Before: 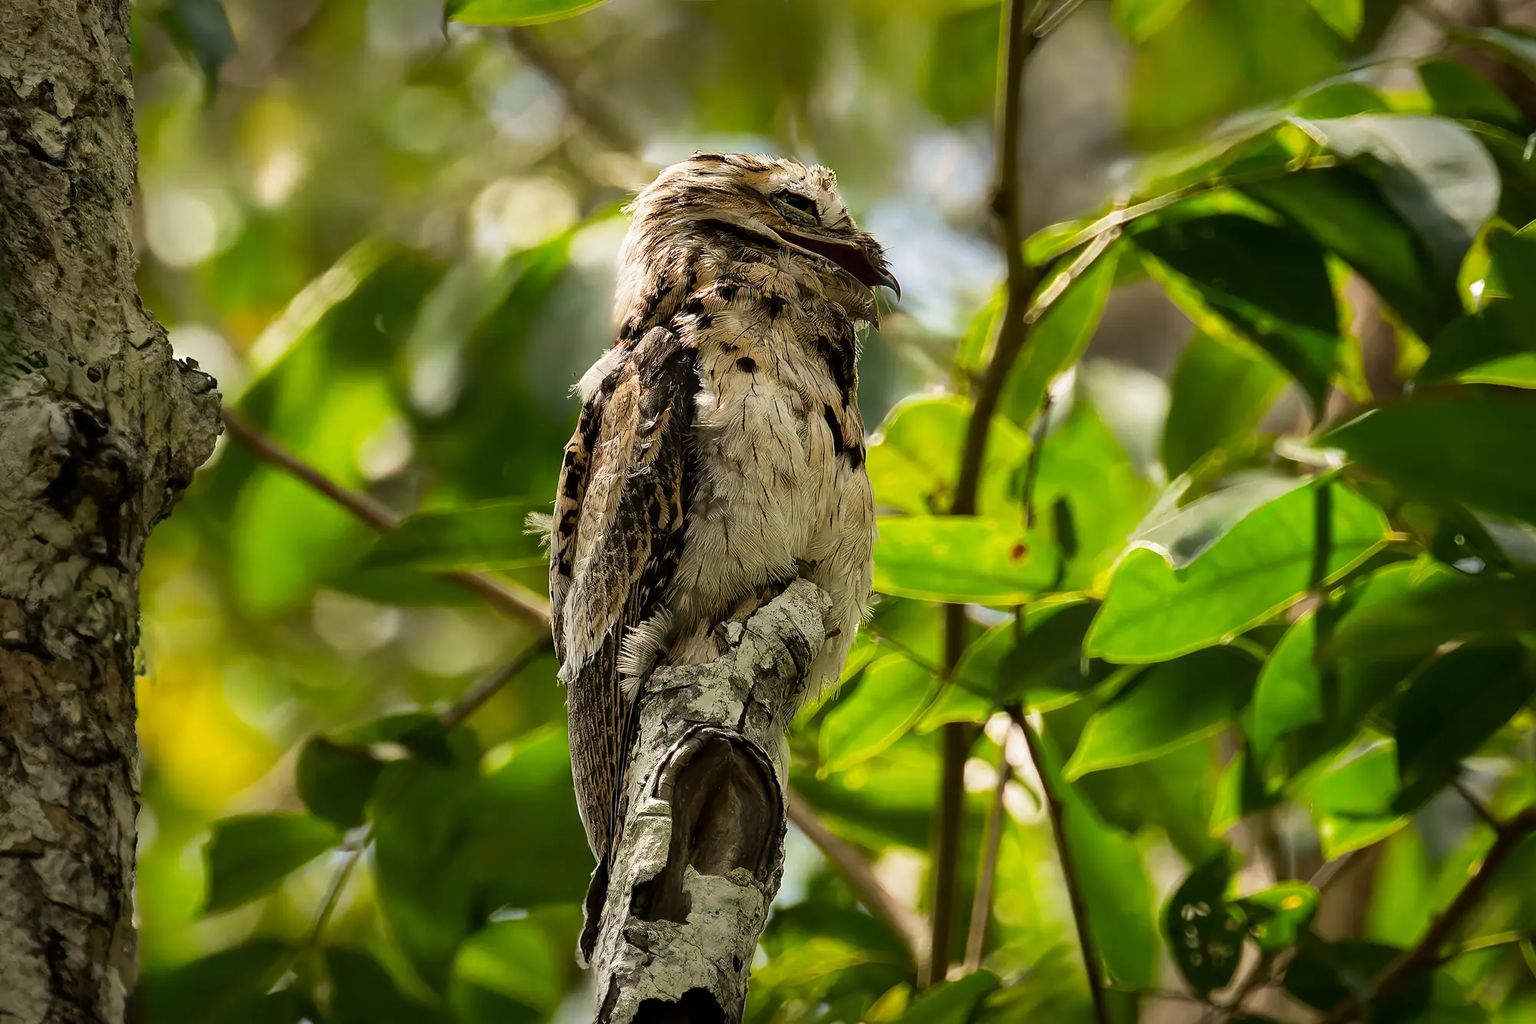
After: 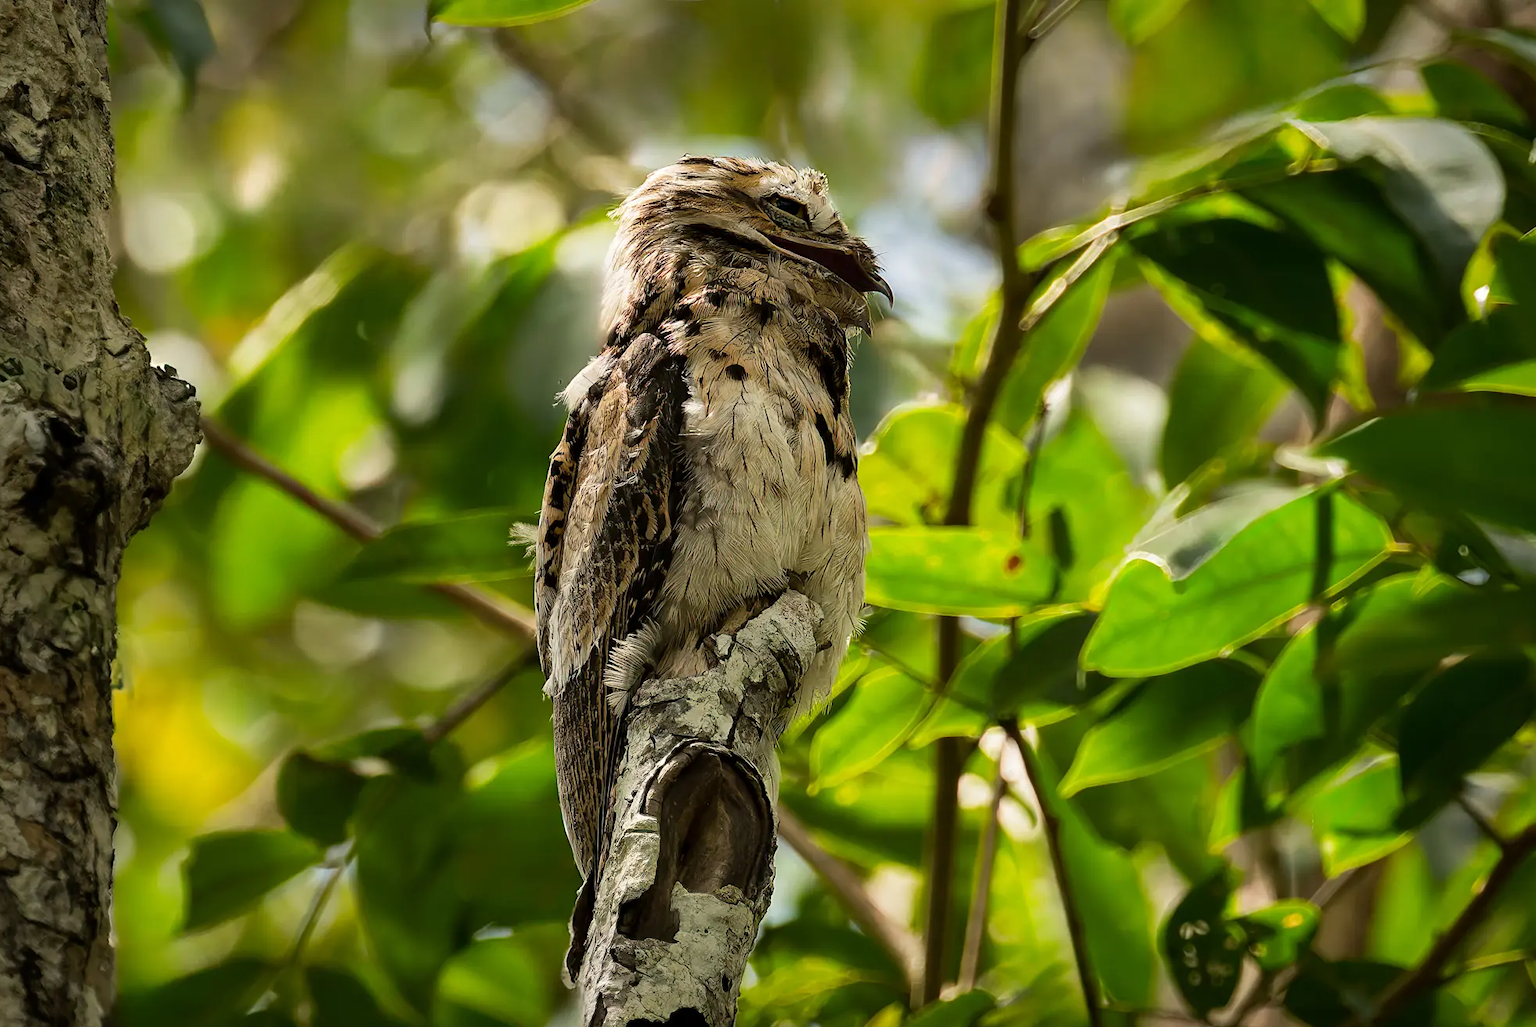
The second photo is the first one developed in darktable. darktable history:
crop: left 1.691%, right 0.285%, bottom 1.648%
